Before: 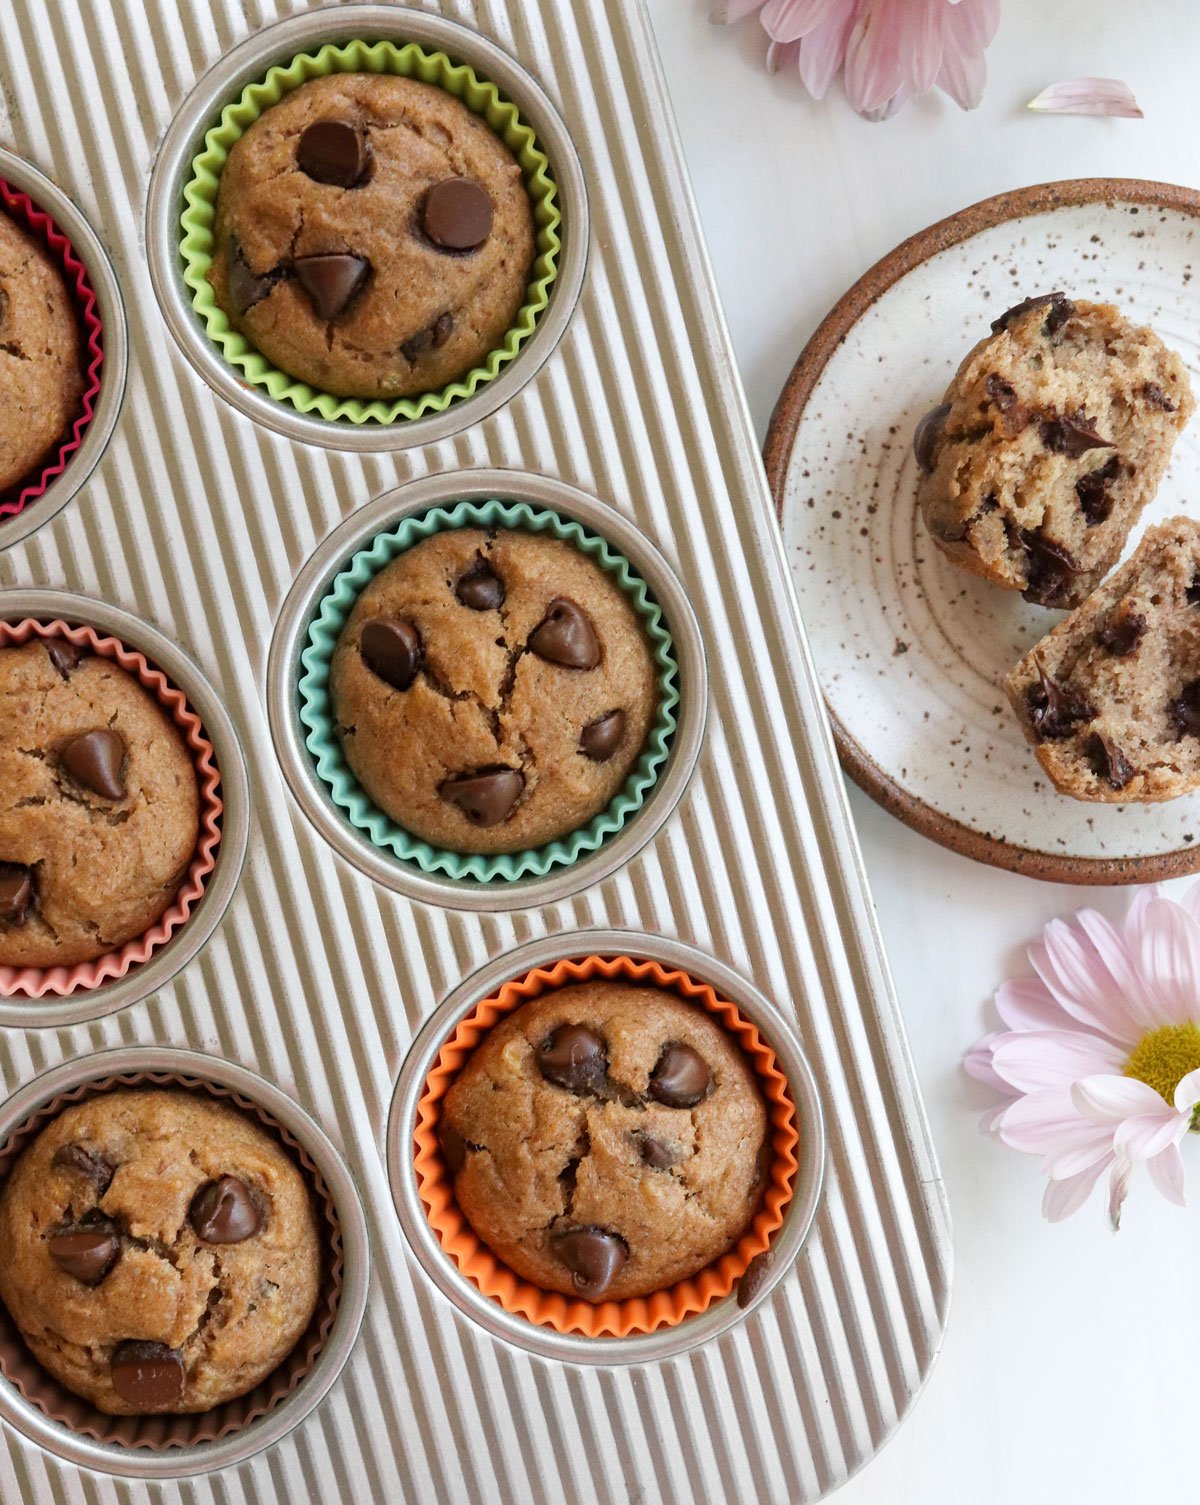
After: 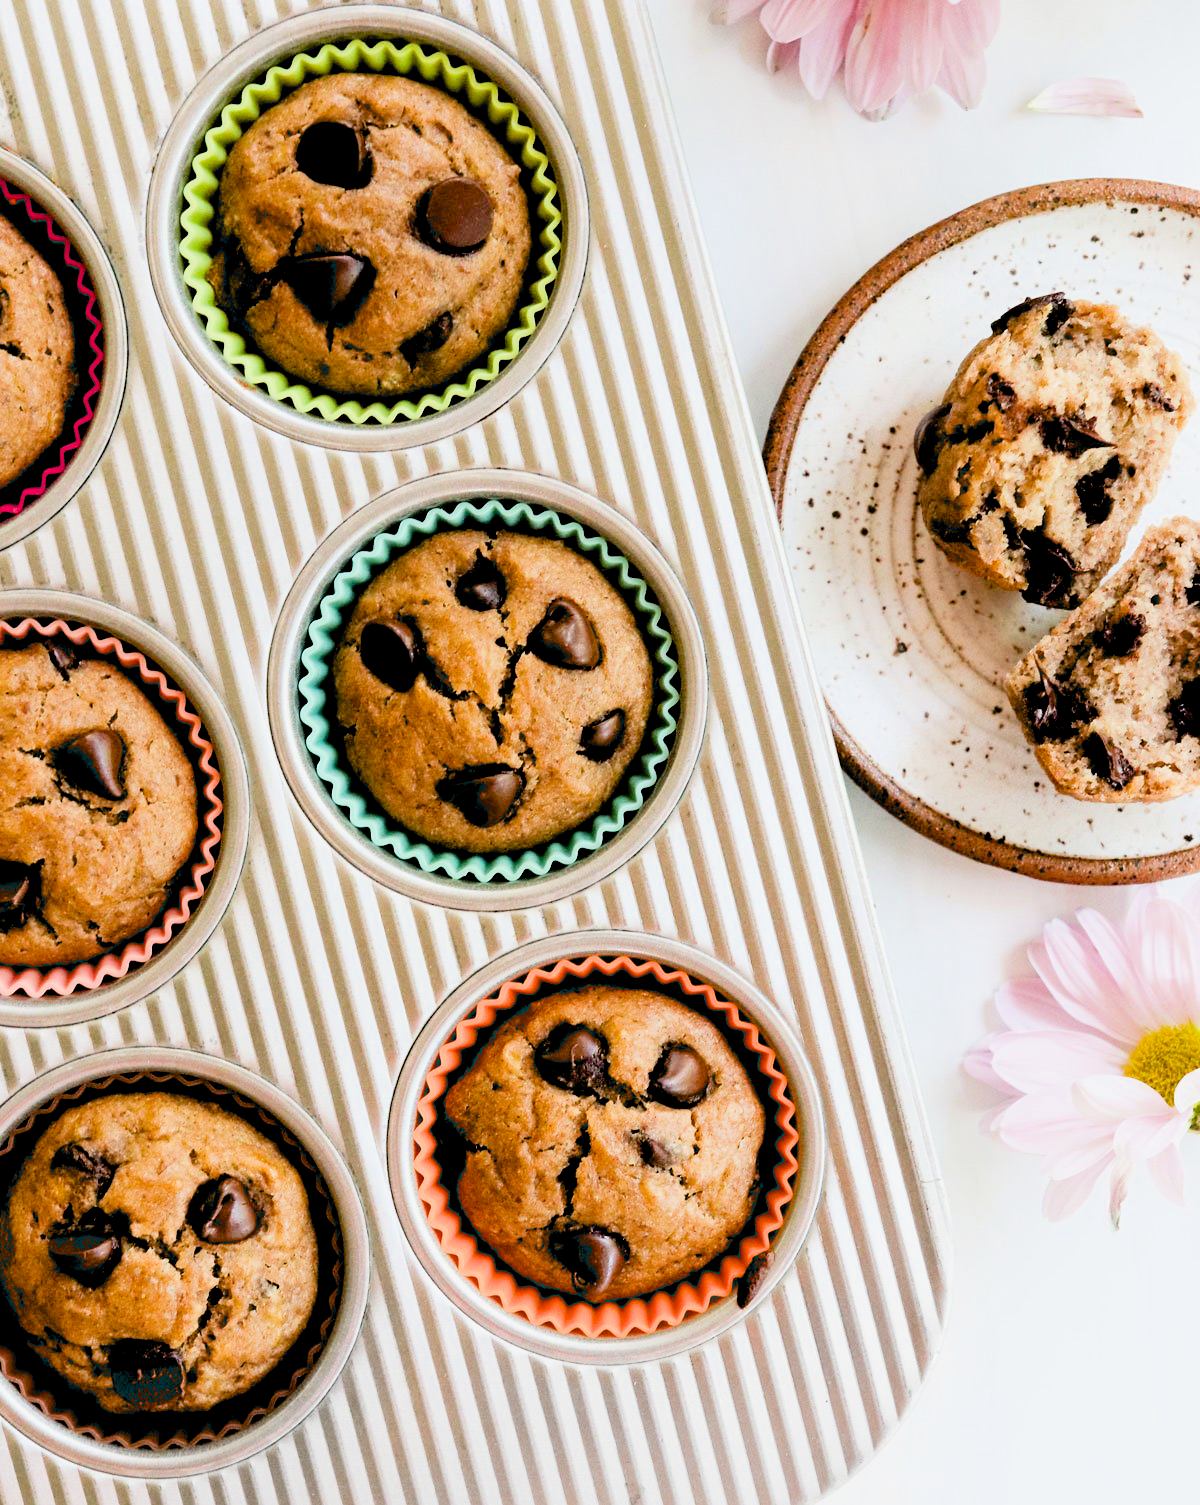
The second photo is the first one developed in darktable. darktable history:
filmic rgb: black relative exposure -7.49 EV, white relative exposure 5 EV, threshold 2.94 EV, hardness 3.33, contrast 1.3, enable highlight reconstruction true
exposure: black level correction 0.033, exposure 0.908 EV, compensate highlight preservation false
